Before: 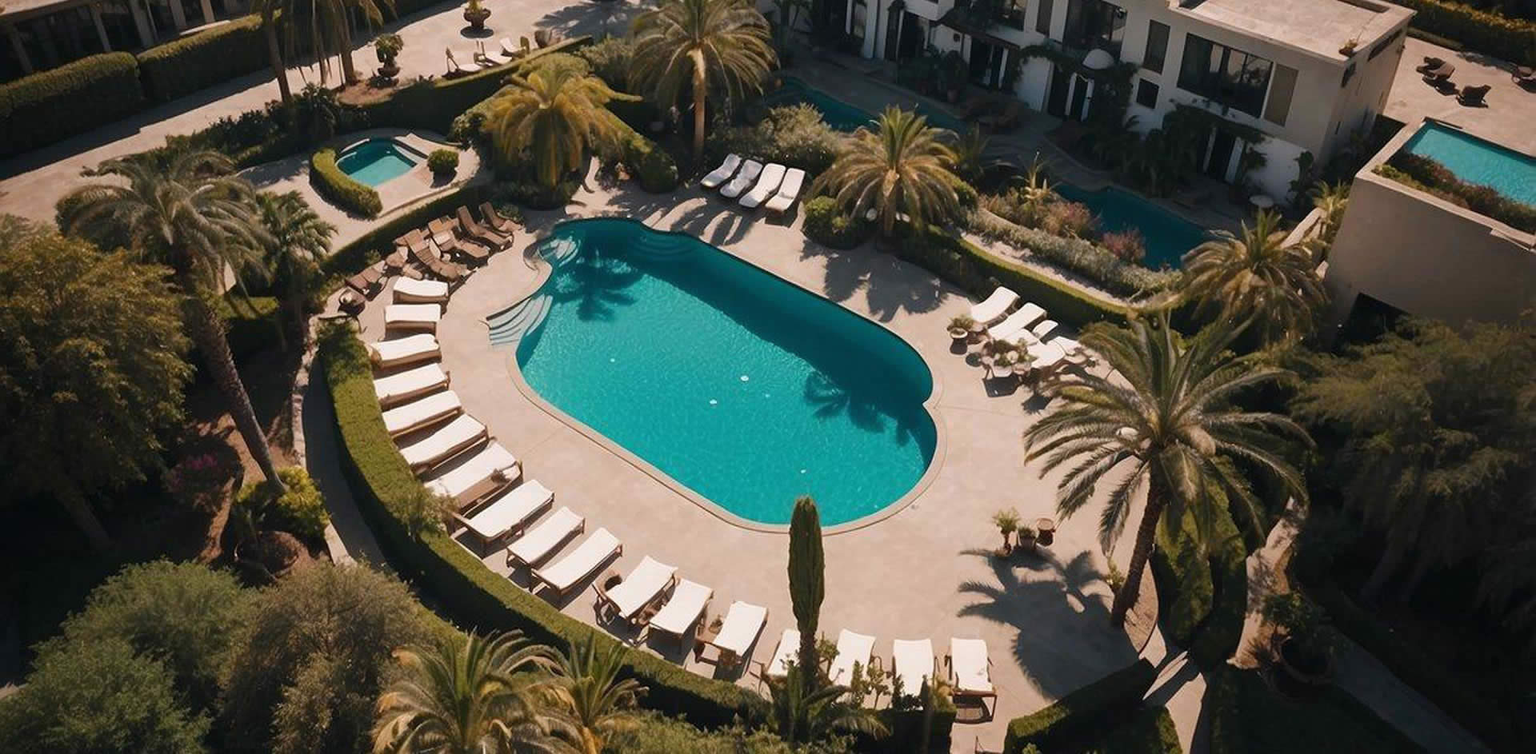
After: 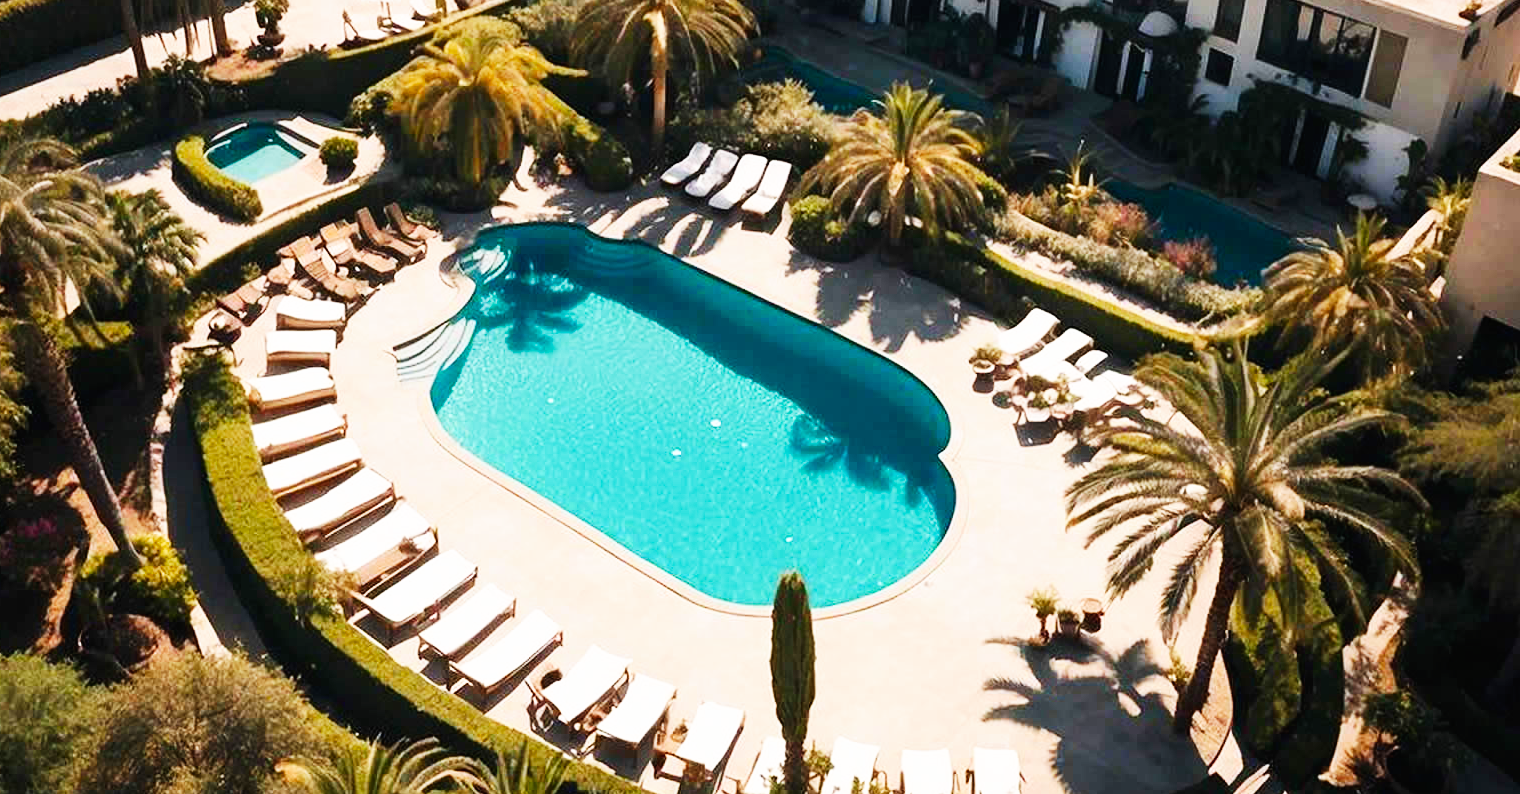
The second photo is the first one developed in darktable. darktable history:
base curve: curves: ch0 [(0, 0) (0.007, 0.004) (0.027, 0.03) (0.046, 0.07) (0.207, 0.54) (0.442, 0.872) (0.673, 0.972) (1, 1)], preserve colors none
crop: left 11.225%, top 5.381%, right 9.565%, bottom 10.314%
